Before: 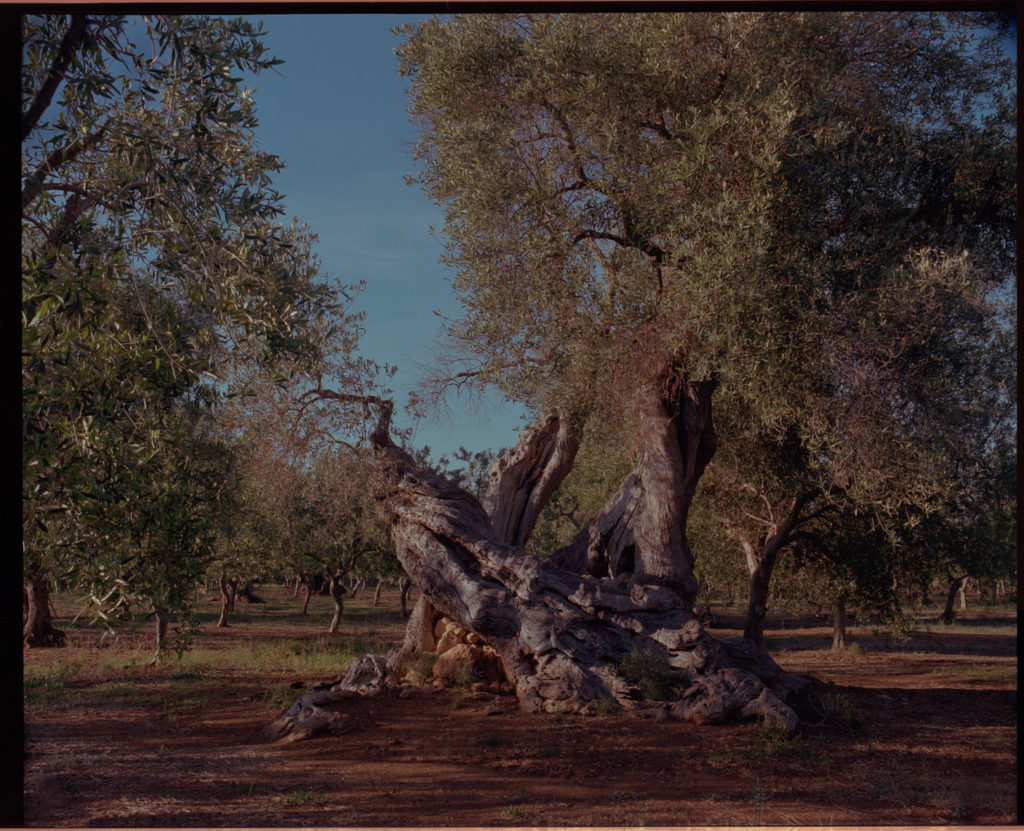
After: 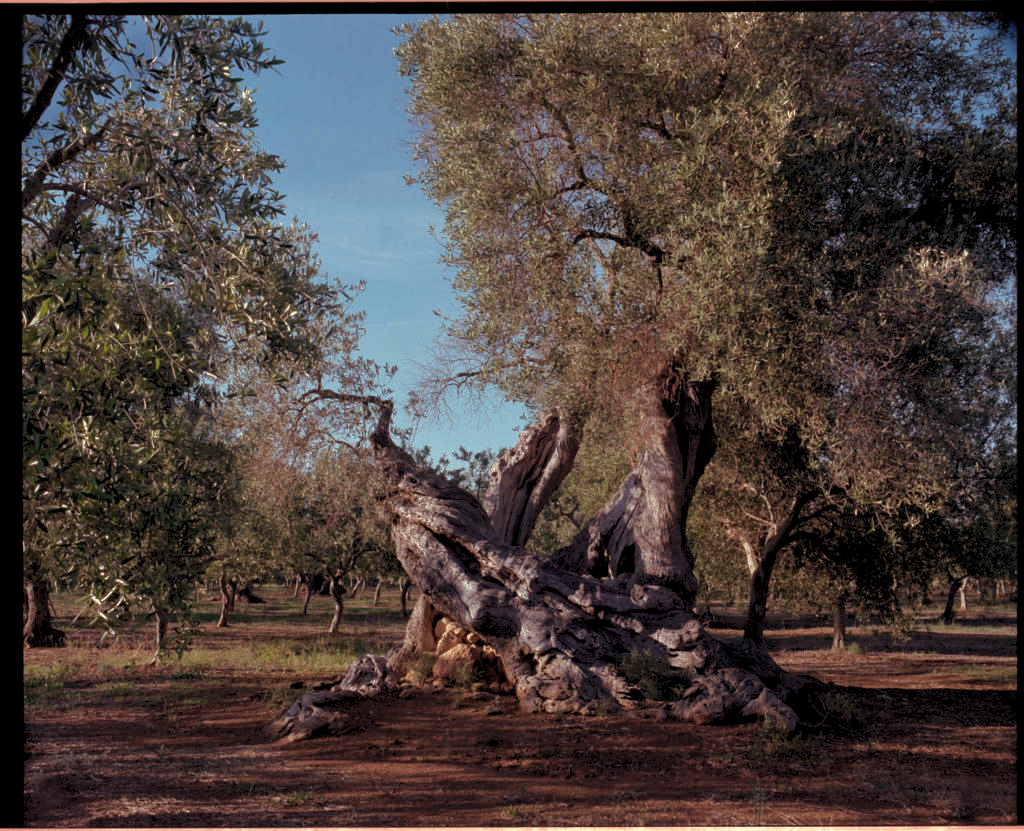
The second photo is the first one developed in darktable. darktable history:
shadows and highlights: shadows 0.621, highlights 41.7
levels: levels [0.062, 0.494, 0.925]
exposure: black level correction 0, exposure 0.898 EV, compensate highlight preservation false
